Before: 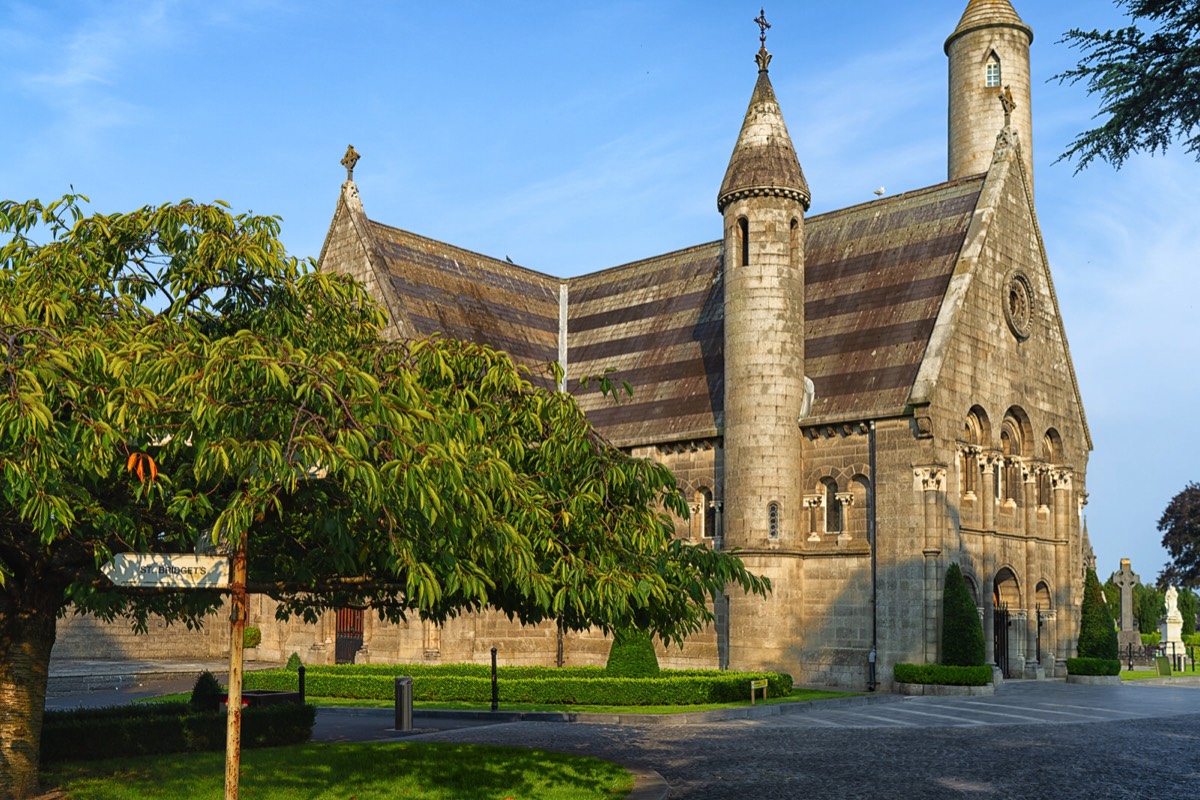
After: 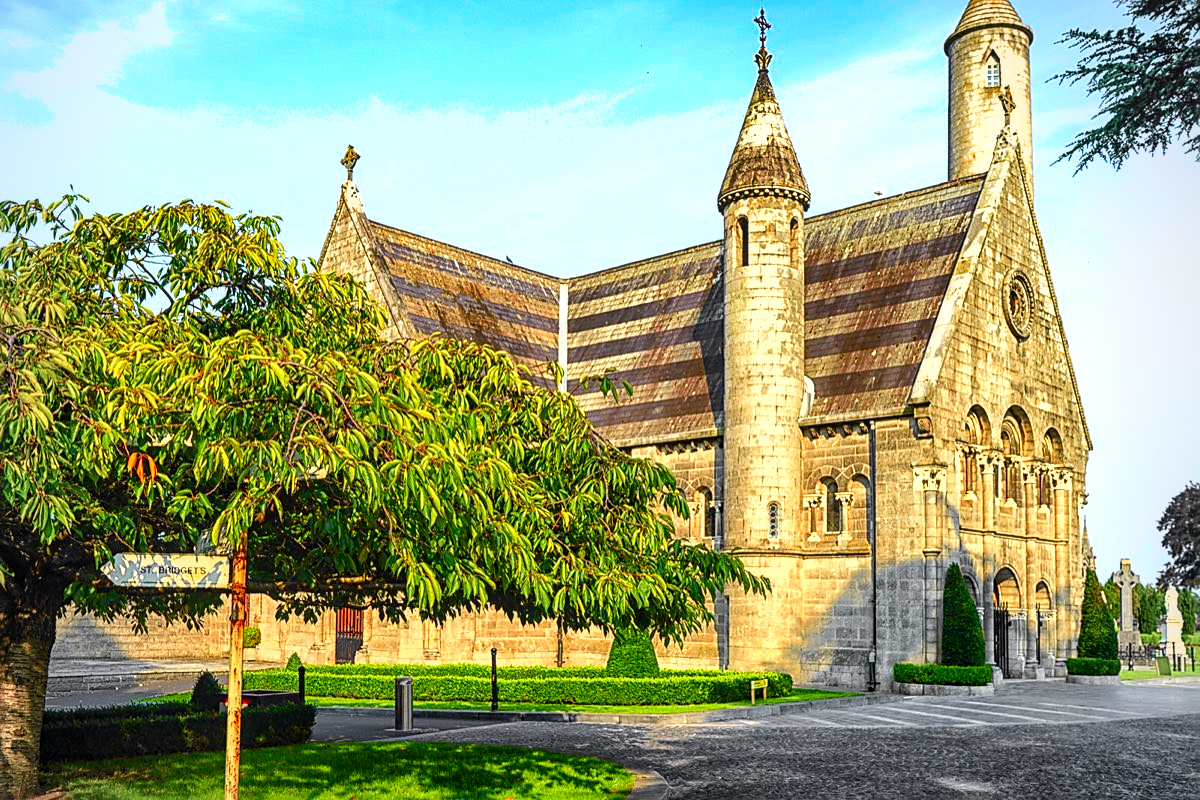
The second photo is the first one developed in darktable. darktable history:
sharpen: amount 0.489
levels: white 99.95%, levels [0, 0.43, 0.859]
tone curve: curves: ch0 [(0, 0) (0.071, 0.047) (0.266, 0.26) (0.491, 0.552) (0.753, 0.818) (1, 0.983)]; ch1 [(0, 0) (0.346, 0.307) (0.408, 0.369) (0.463, 0.443) (0.482, 0.493) (0.502, 0.5) (0.517, 0.518) (0.546, 0.576) (0.588, 0.643) (0.651, 0.709) (1, 1)]; ch2 [(0, 0) (0.346, 0.34) (0.434, 0.46) (0.485, 0.494) (0.5, 0.494) (0.517, 0.503) (0.535, 0.545) (0.583, 0.634) (0.625, 0.686) (1, 1)], color space Lab, independent channels, preserve colors none
vignetting: brightness -0.334
shadows and highlights: highlights color adjustment 41.85%, low approximation 0.01, soften with gaussian
local contrast: on, module defaults
